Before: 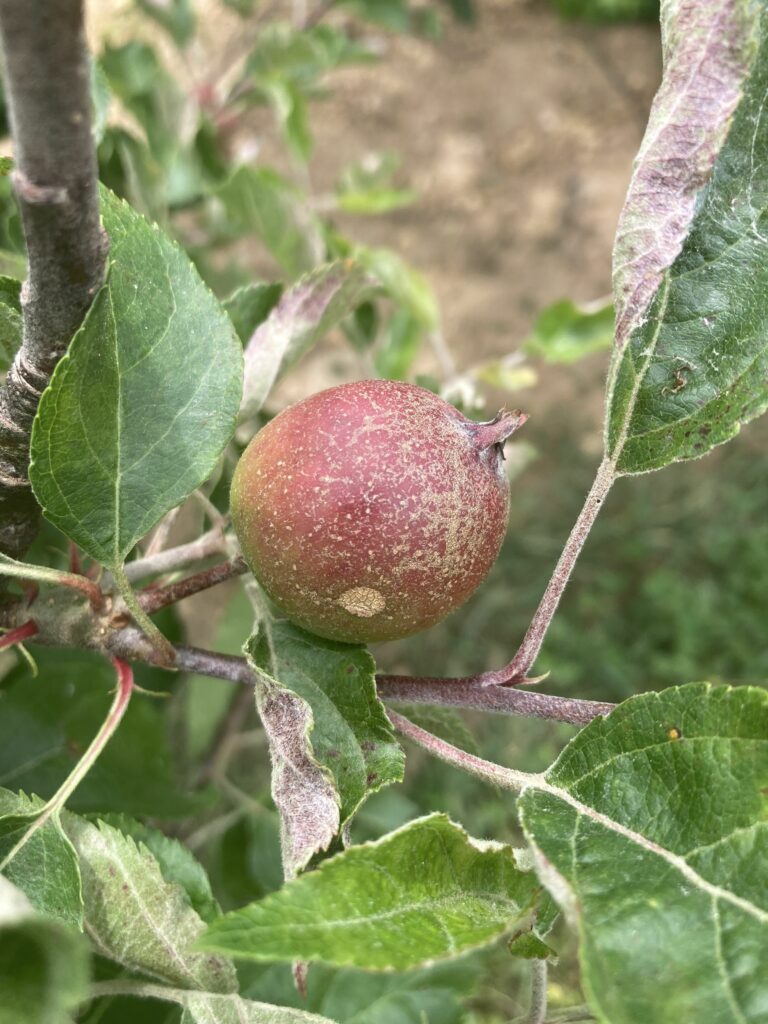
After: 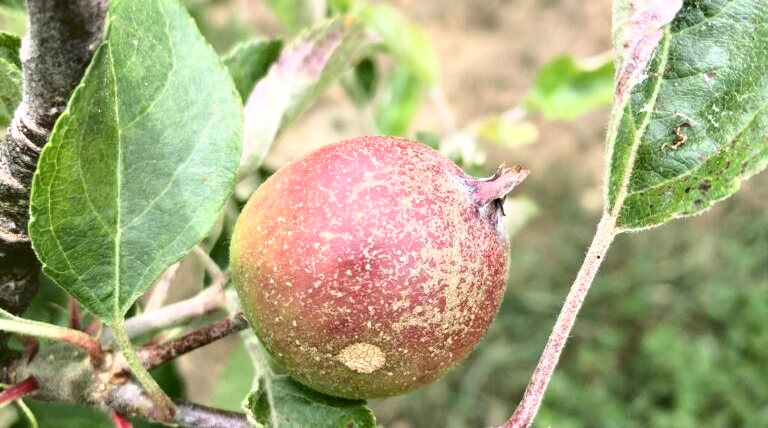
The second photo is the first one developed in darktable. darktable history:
contrast equalizer: octaves 7, y [[0.528, 0.548, 0.563, 0.562, 0.546, 0.526], [0.55 ×6], [0 ×6], [0 ×6], [0 ×6]]
base curve: curves: ch0 [(0, 0) (0.028, 0.03) (0.121, 0.232) (0.46, 0.748) (0.859, 0.968) (1, 1)]
crop and rotate: top 23.84%, bottom 34.294%
